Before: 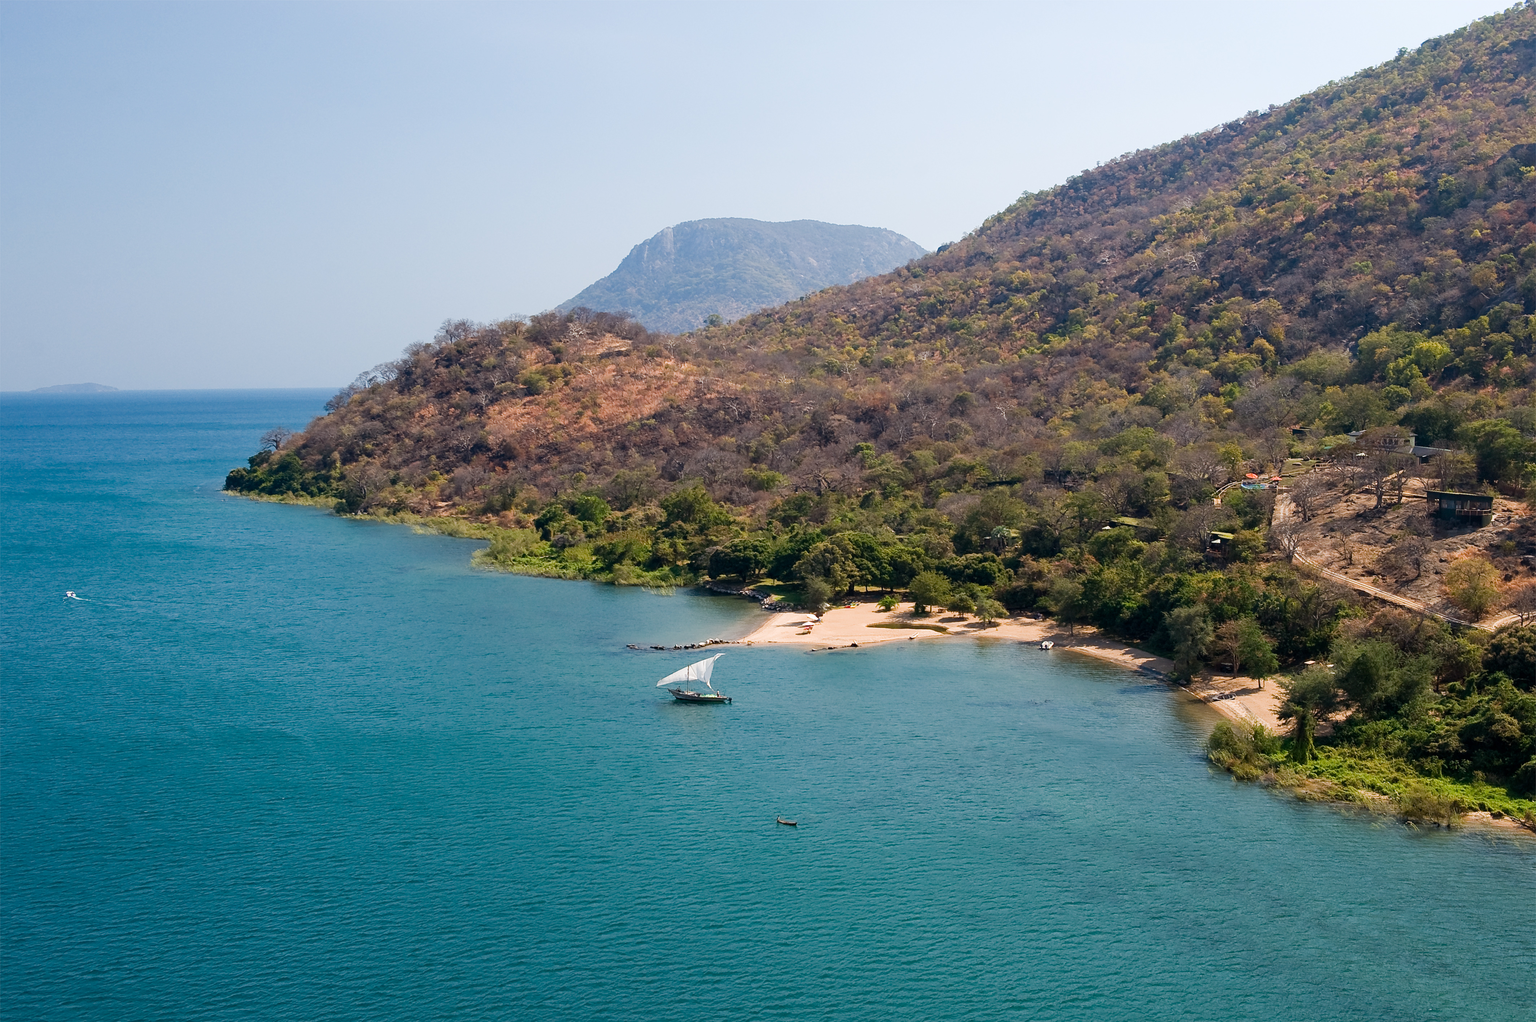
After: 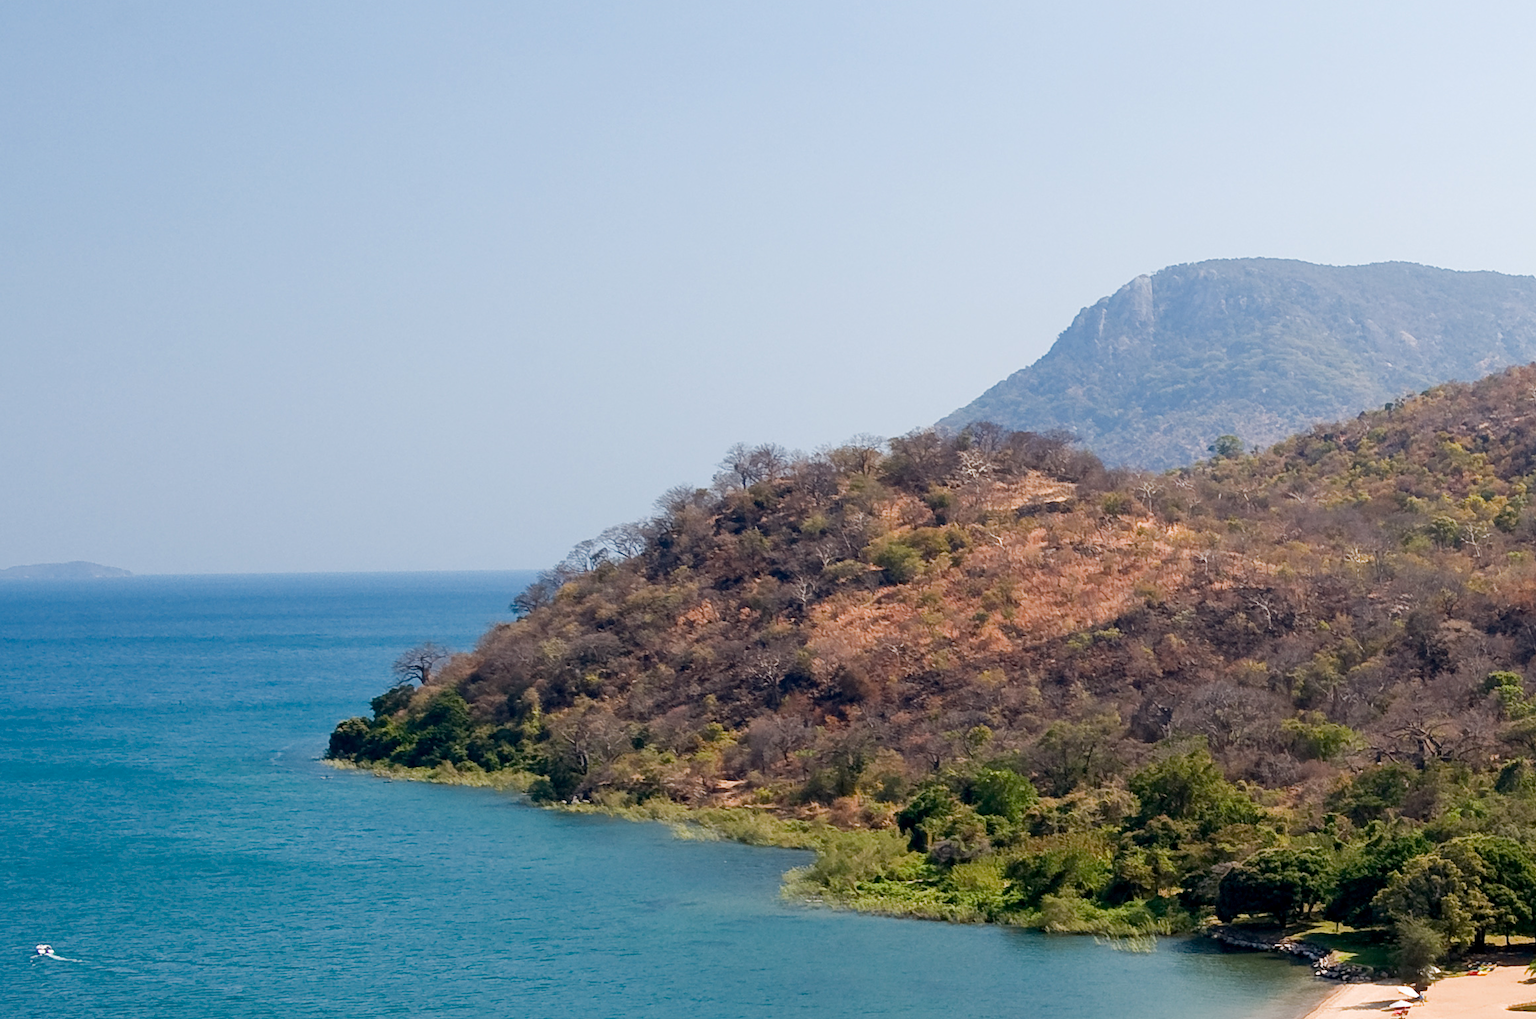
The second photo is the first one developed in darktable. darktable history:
exposure: black level correction 0.005, exposure 0.006 EV, compensate exposure bias true, compensate highlight preservation false
crop and rotate: left 3.039%, top 7.599%, right 42.562%, bottom 38.157%
